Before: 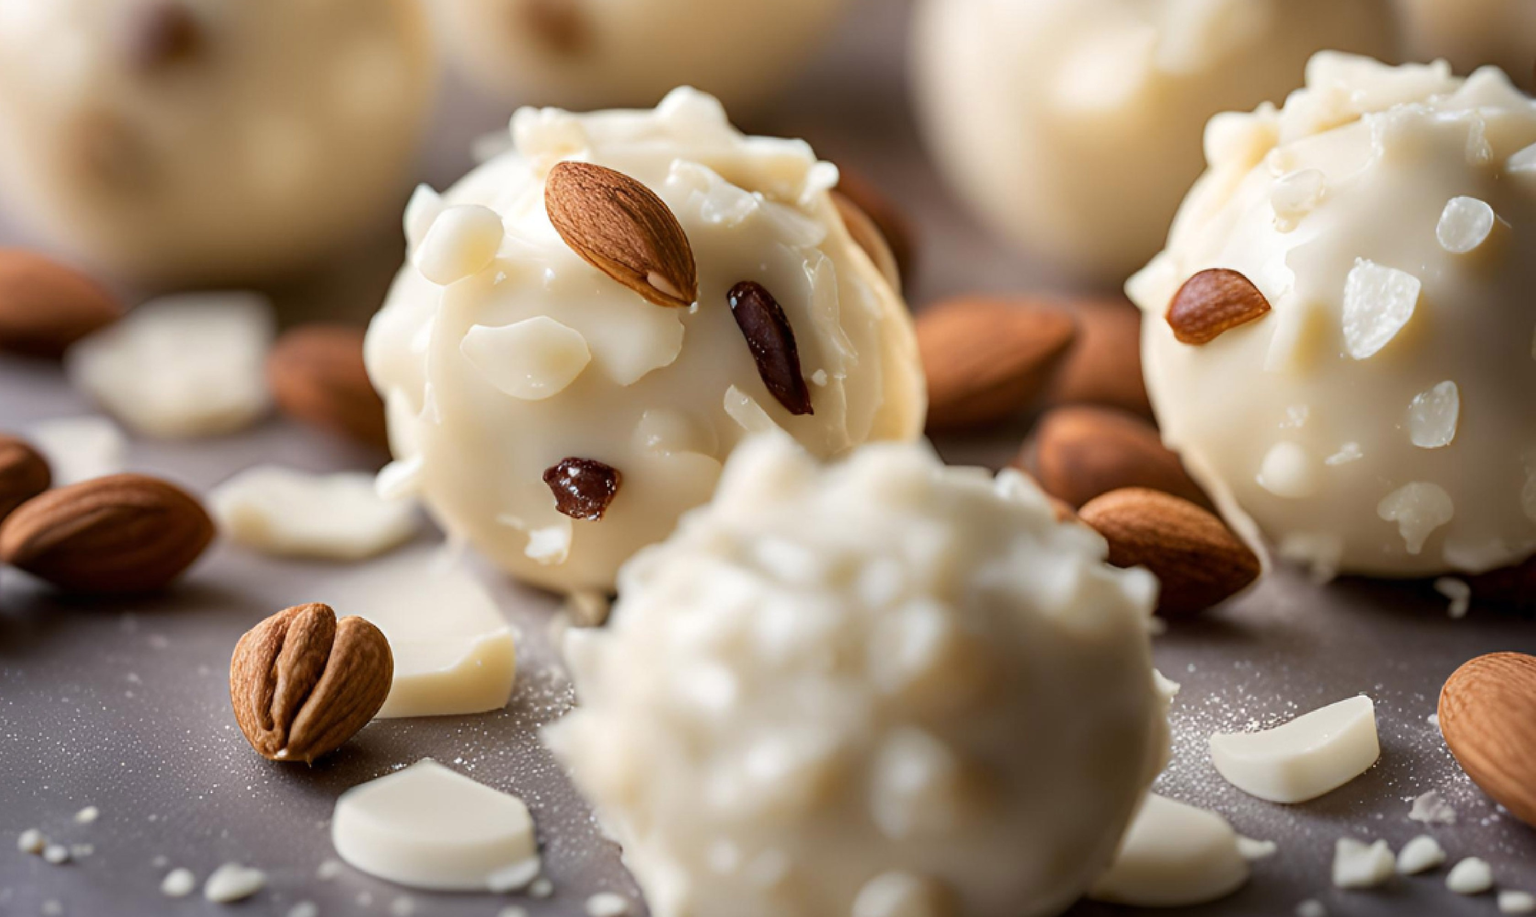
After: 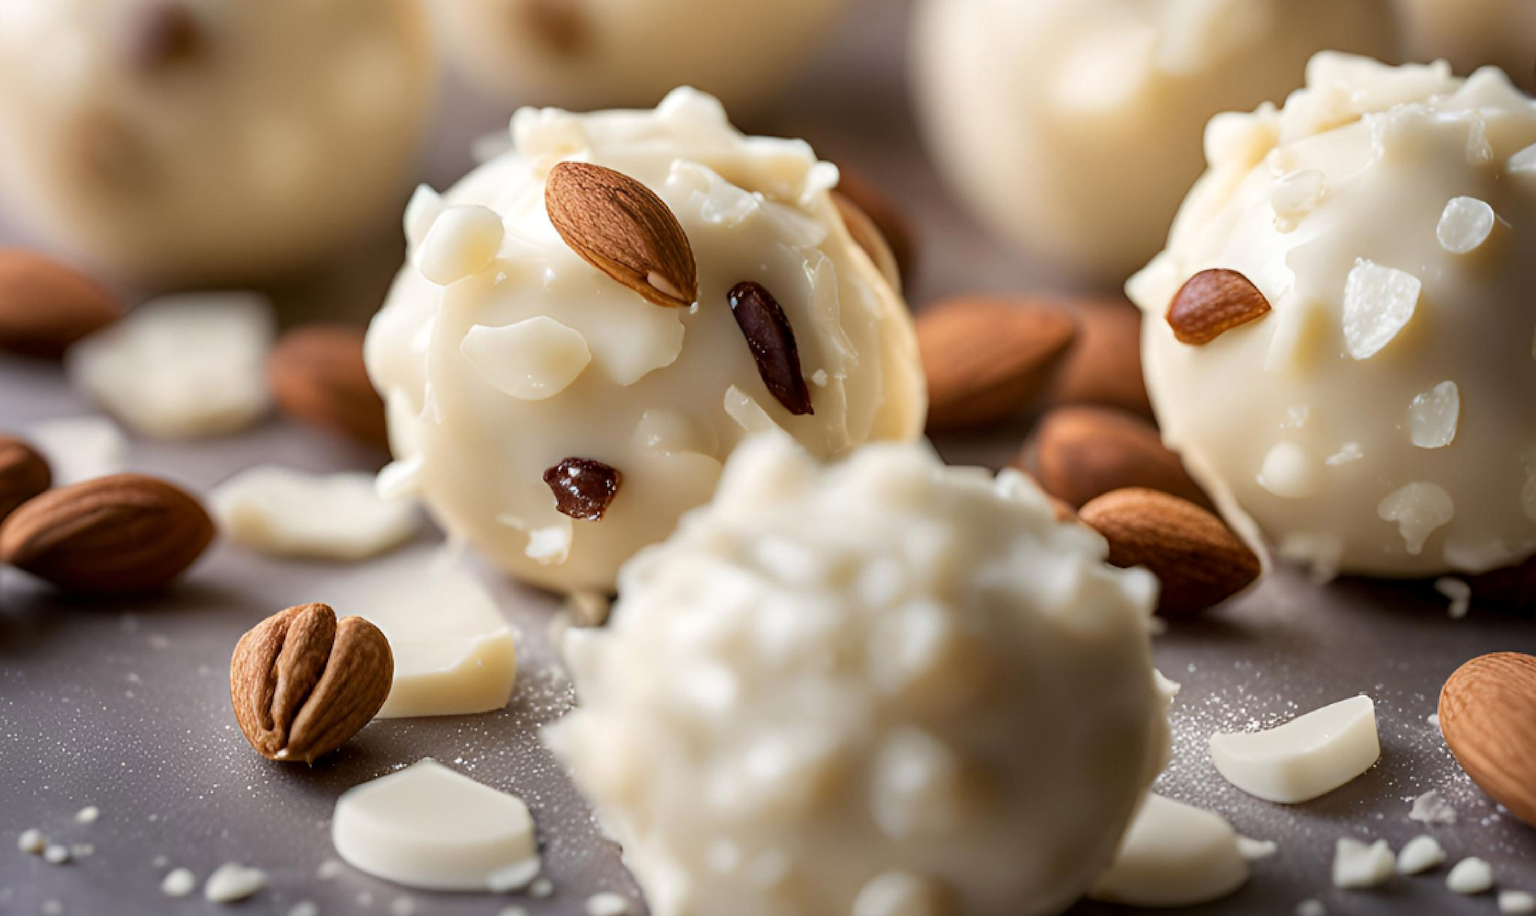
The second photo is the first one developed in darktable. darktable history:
contrast equalizer: octaves 7, y [[0.526, 0.53, 0.532, 0.532, 0.53, 0.525], [0.5 ×6], [0.5 ×6], [0 ×6], [0 ×6]], mix 0.163
